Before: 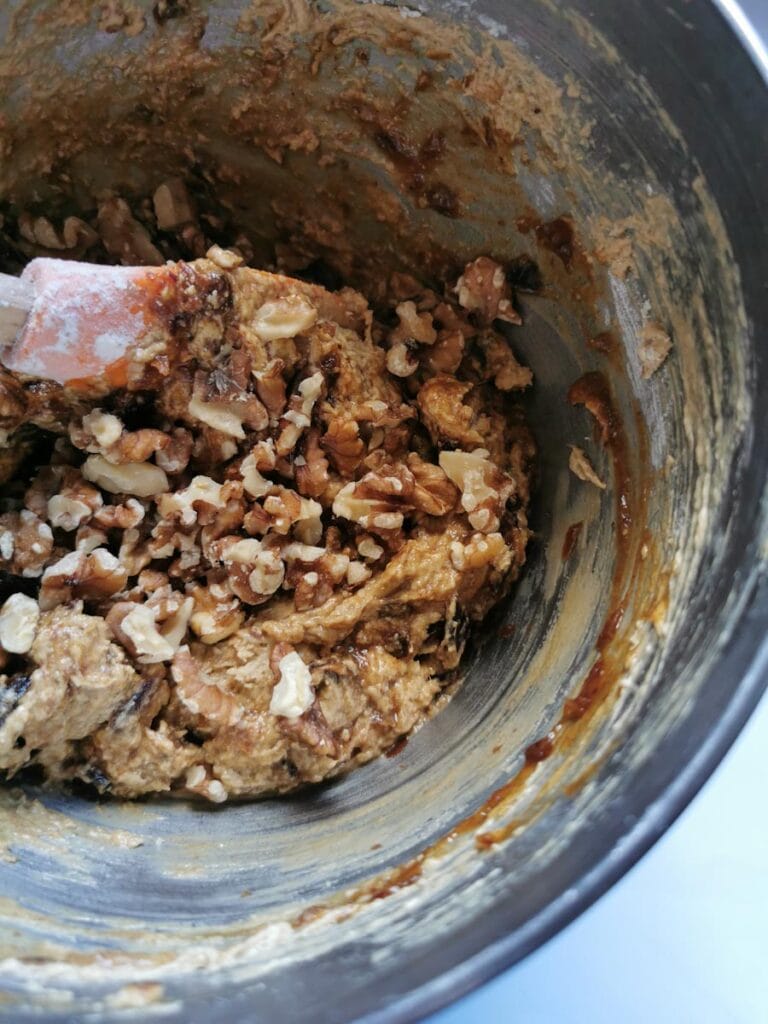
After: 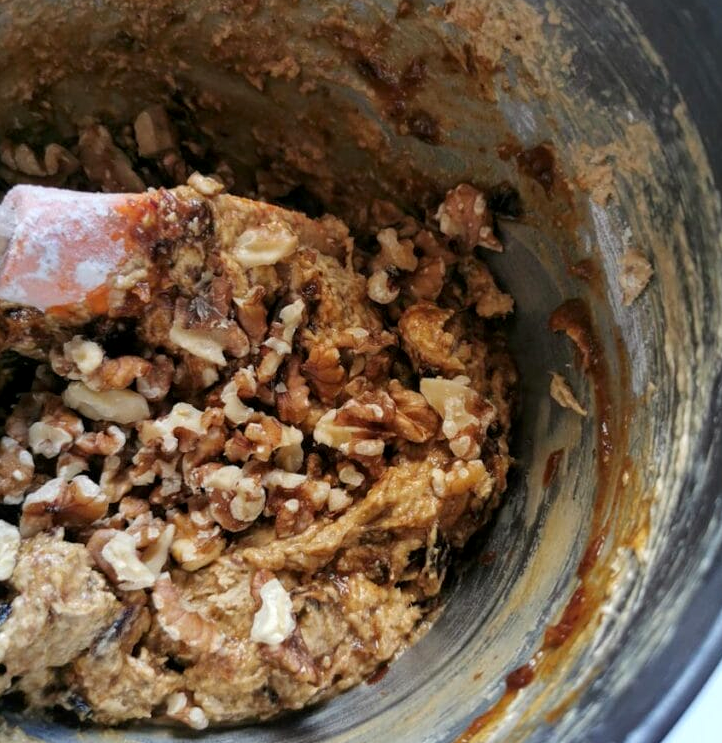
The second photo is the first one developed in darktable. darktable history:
color correction: highlights b* 0.041, saturation 1.1
crop: left 2.475%, top 7.175%, right 3.477%, bottom 20.22%
local contrast: highlights 104%, shadows 100%, detail 119%, midtone range 0.2
